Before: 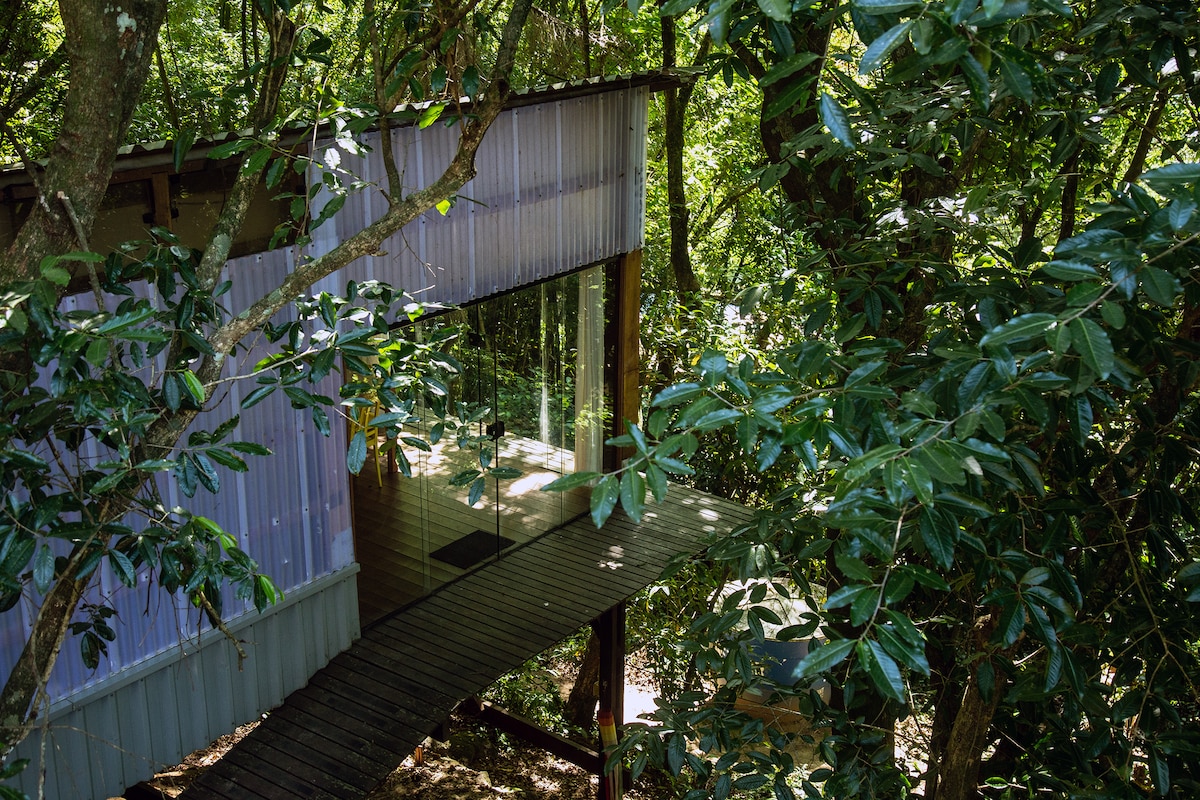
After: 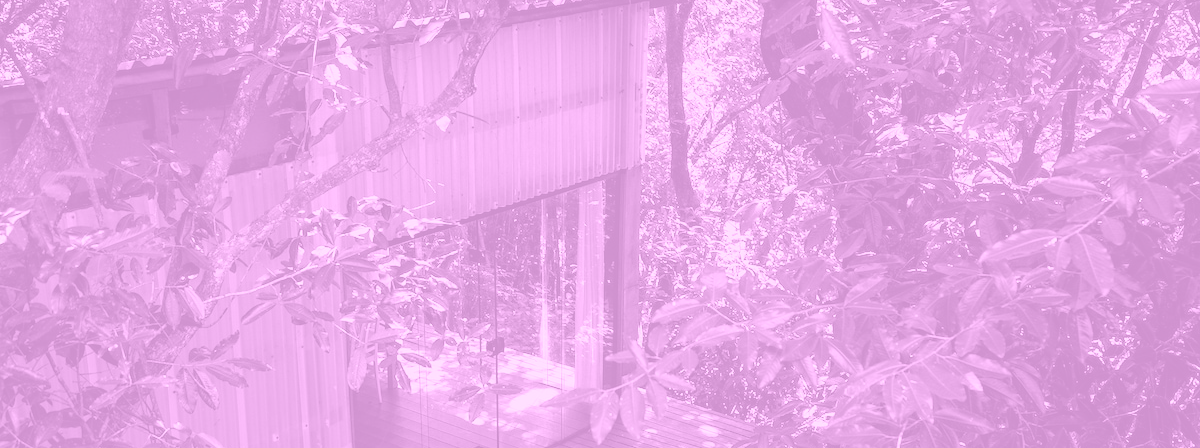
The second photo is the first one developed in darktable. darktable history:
color correction: highlights a* 5.38, highlights b* 5.3, shadows a* -4.26, shadows b* -5.11
crop and rotate: top 10.605%, bottom 33.274%
colorize: hue 331.2°, saturation 69%, source mix 30.28%, lightness 69.02%, version 1
white balance: red 1.009, blue 0.985
